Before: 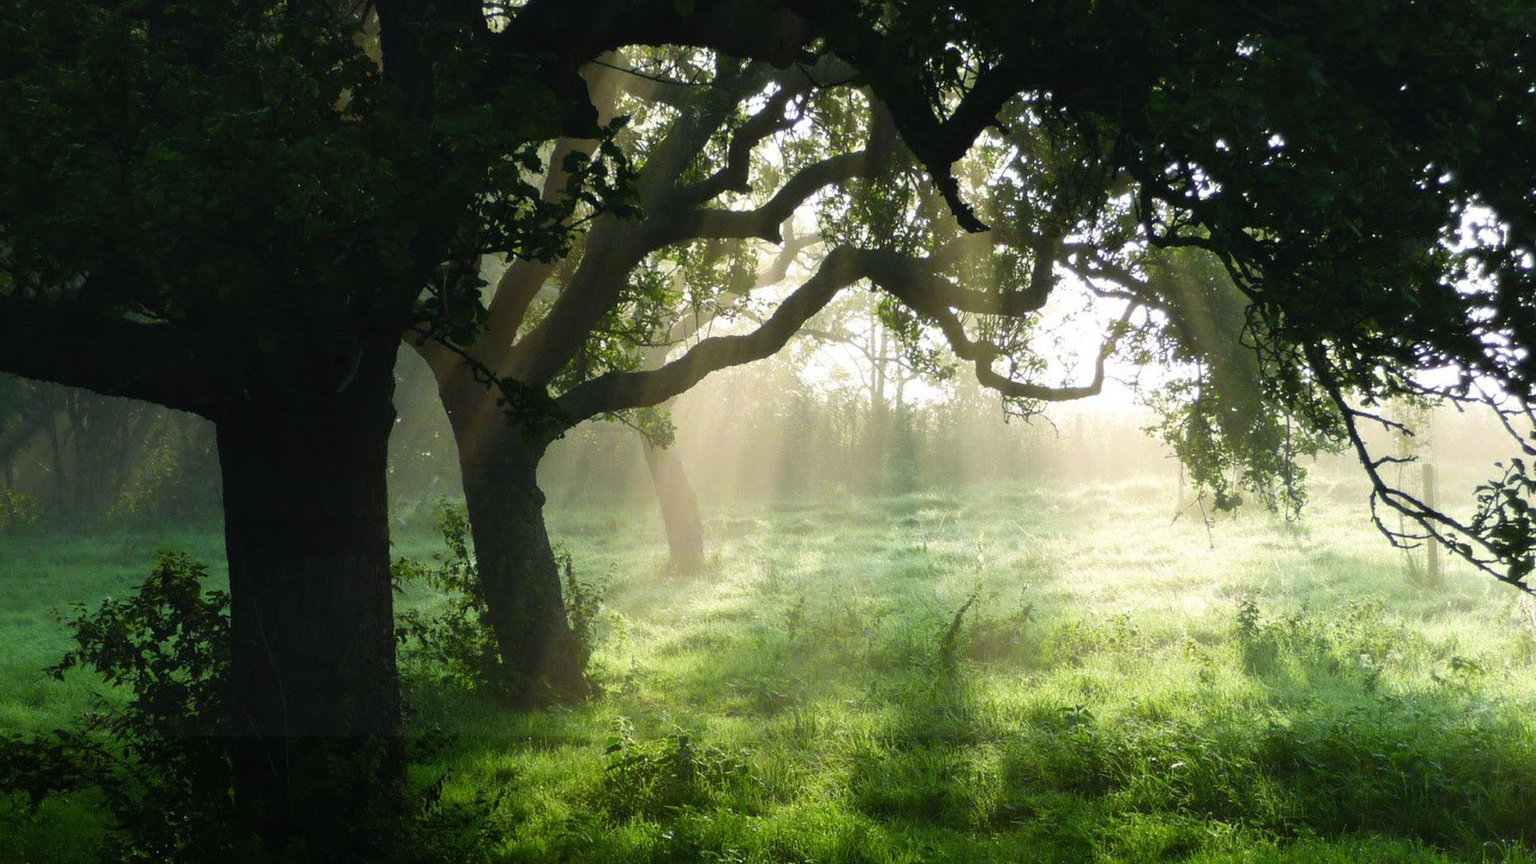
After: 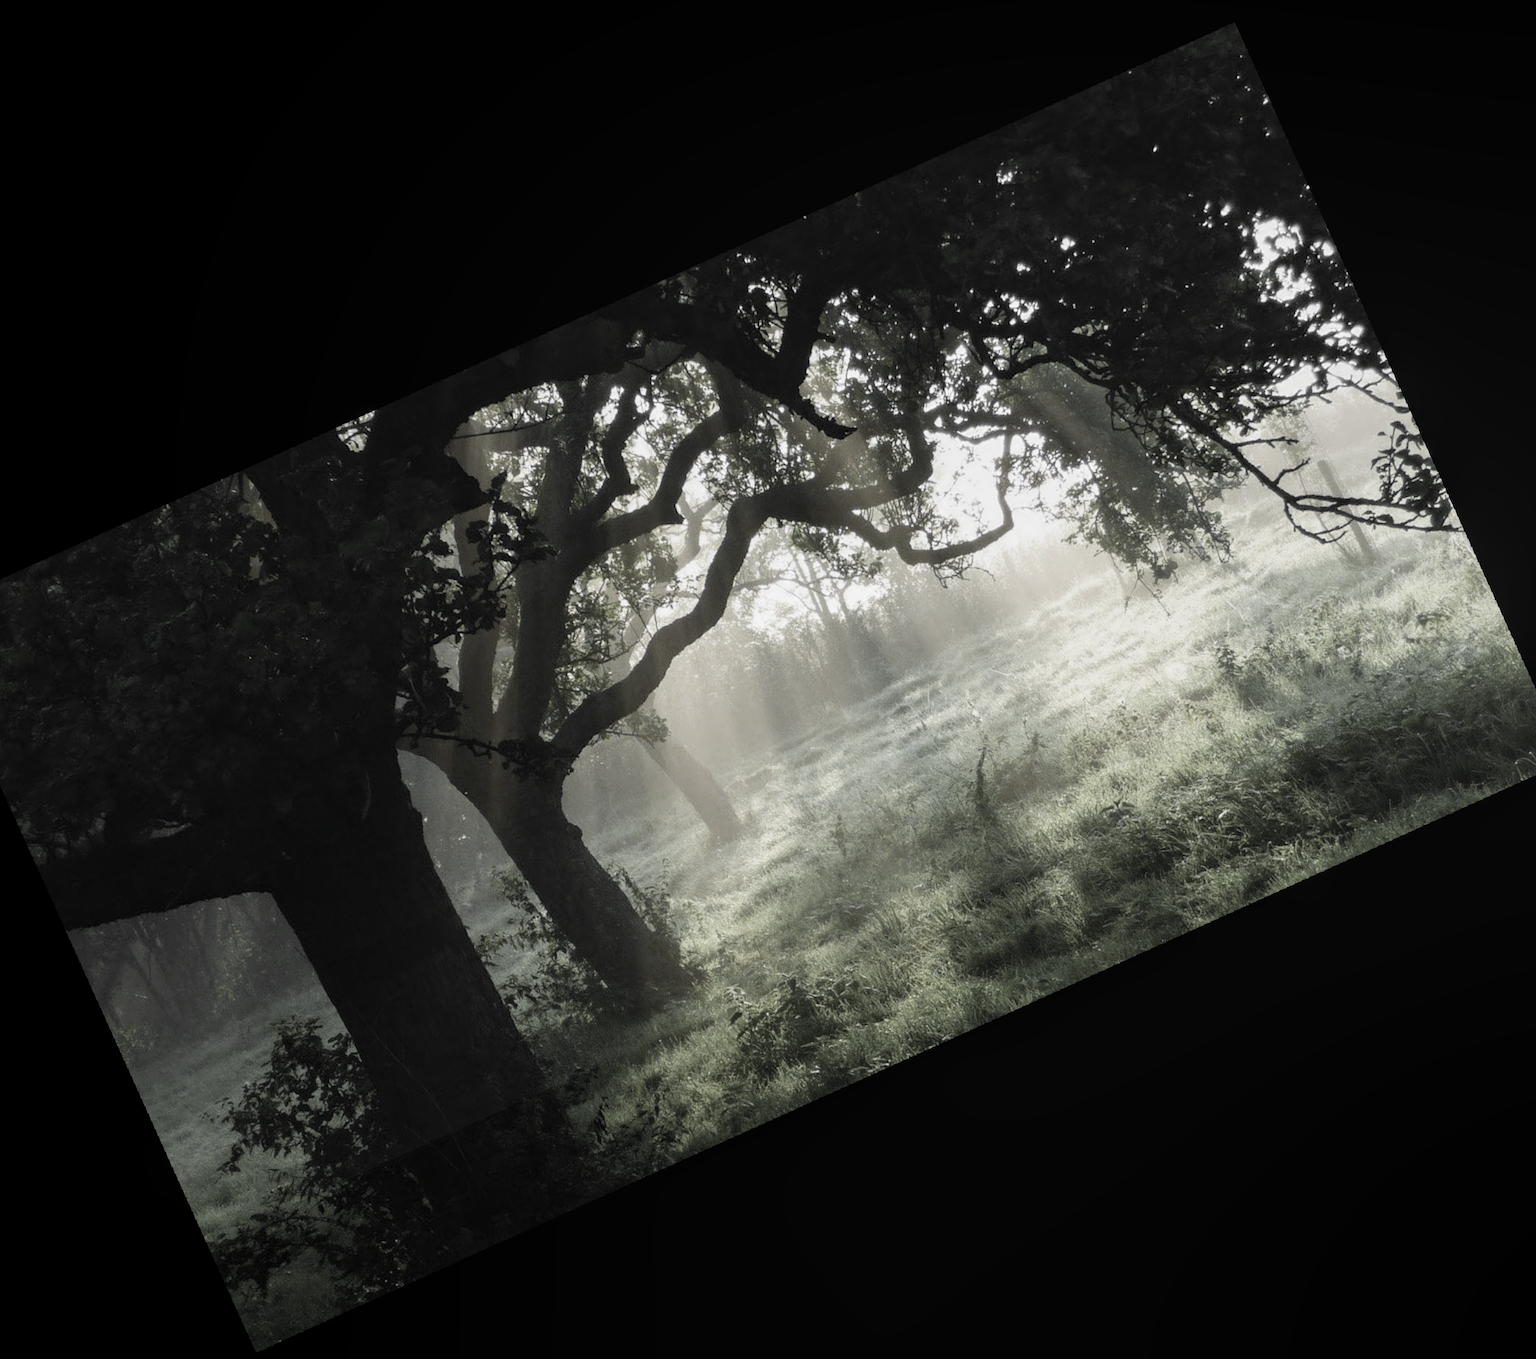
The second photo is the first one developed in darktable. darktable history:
crop and rotate: angle 19.43°, left 6.812%, right 4.125%, bottom 1.087%
rotate and perspective: rotation -4.86°, automatic cropping off
color zones: curves: ch0 [(0, 0.613) (0.01, 0.613) (0.245, 0.448) (0.498, 0.529) (0.642, 0.665) (0.879, 0.777) (0.99, 0.613)]; ch1 [(0, 0.035) (0.121, 0.189) (0.259, 0.197) (0.415, 0.061) (0.589, 0.022) (0.732, 0.022) (0.857, 0.026) (0.991, 0.053)]
contrast brightness saturation: contrast 0.06, brightness -0.01, saturation -0.23
local contrast: detail 110%
